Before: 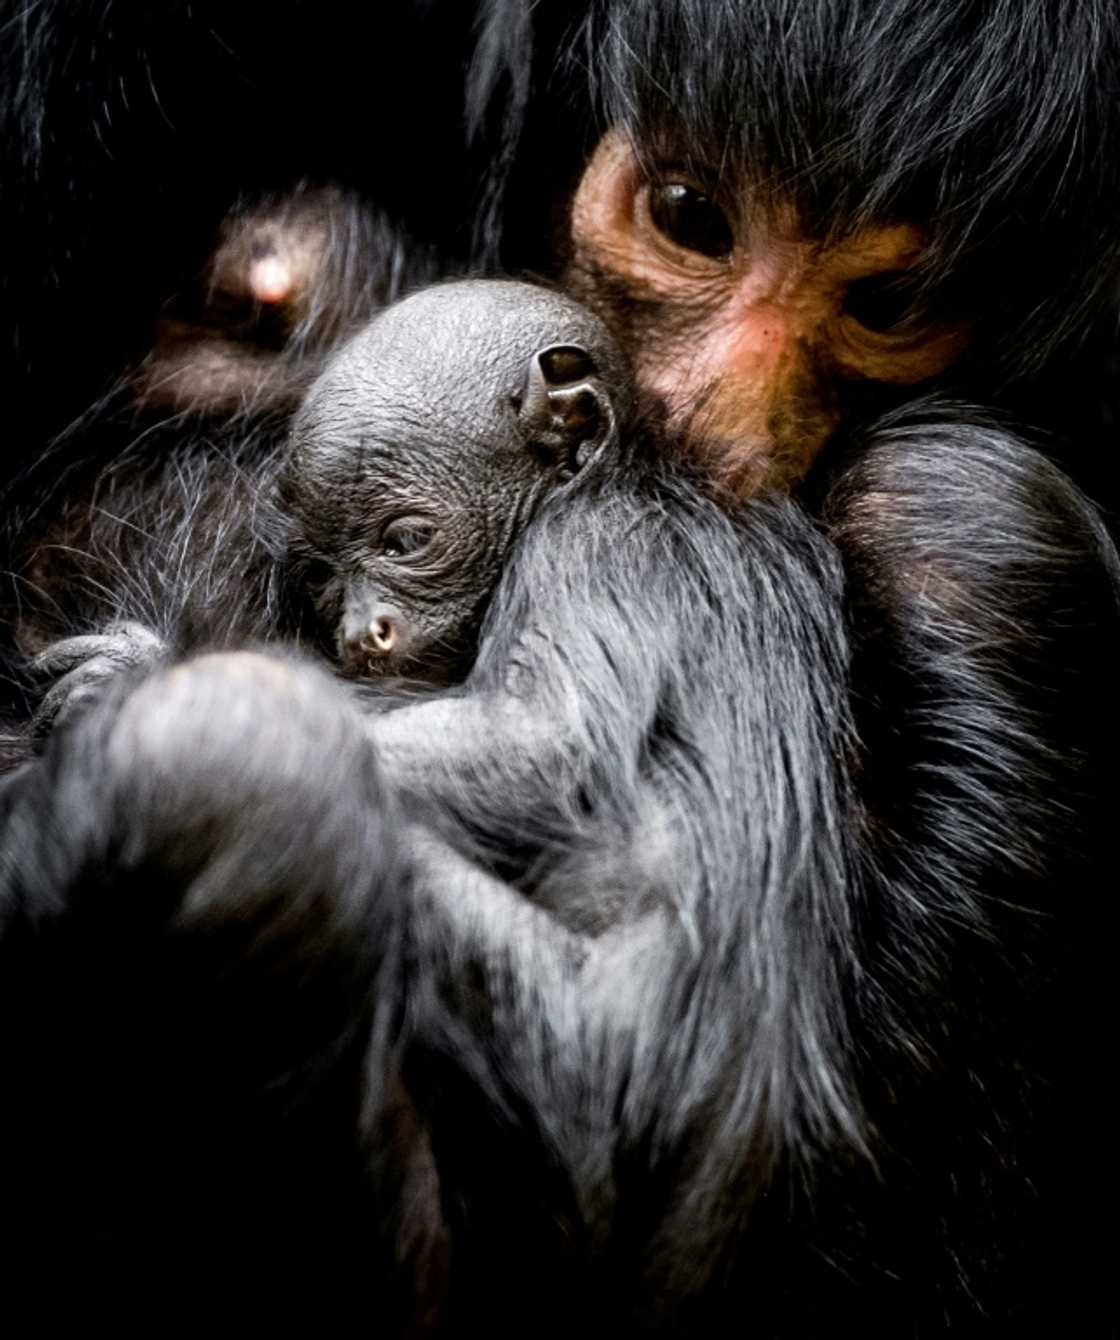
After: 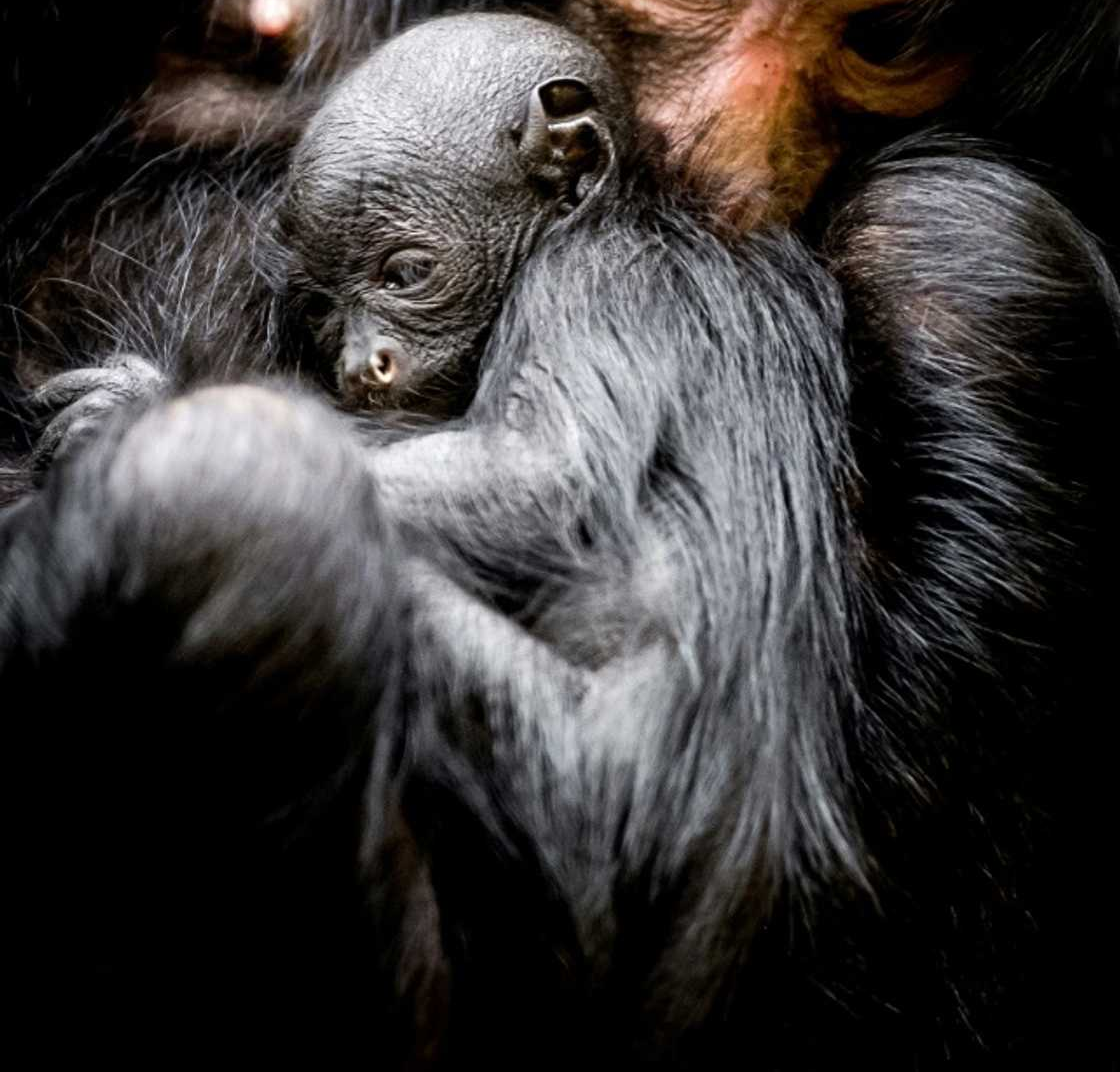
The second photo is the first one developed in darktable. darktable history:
crop and rotate: top 19.998%
